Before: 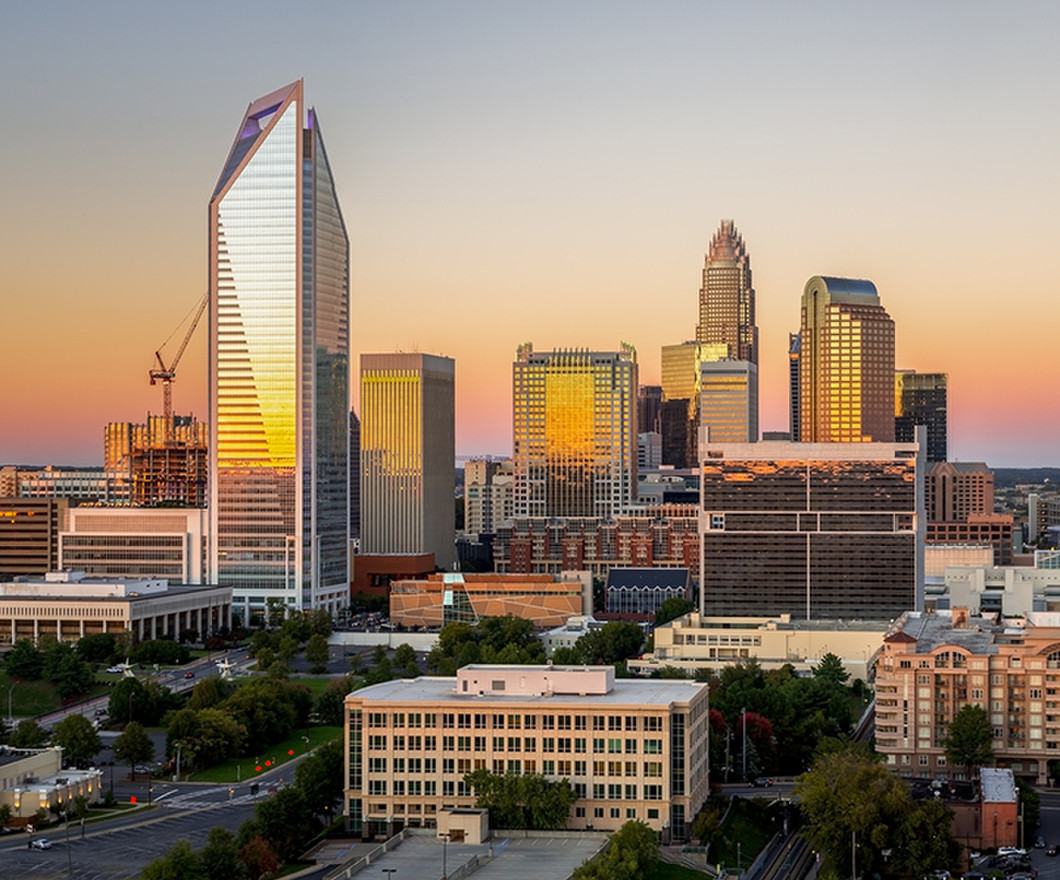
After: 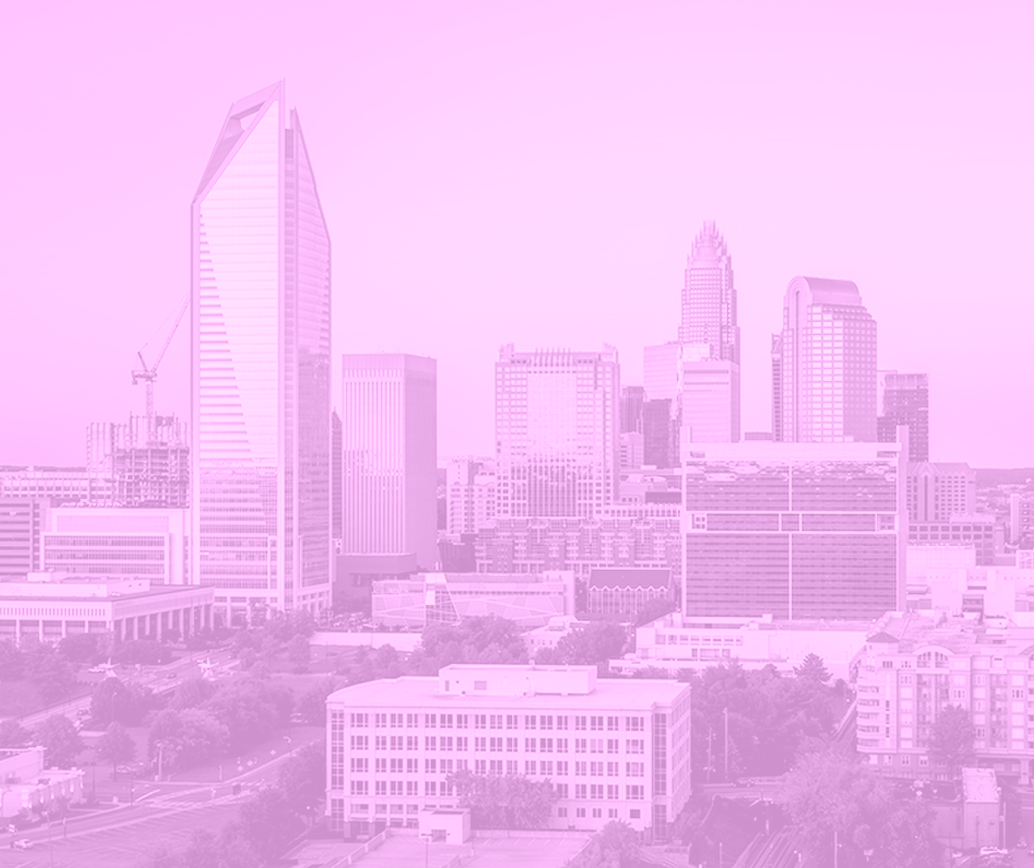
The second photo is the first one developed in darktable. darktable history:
crop and rotate: left 1.774%, right 0.633%, bottom 1.28%
colorize: hue 331.2°, saturation 69%, source mix 30.28%, lightness 69.02%, version 1
